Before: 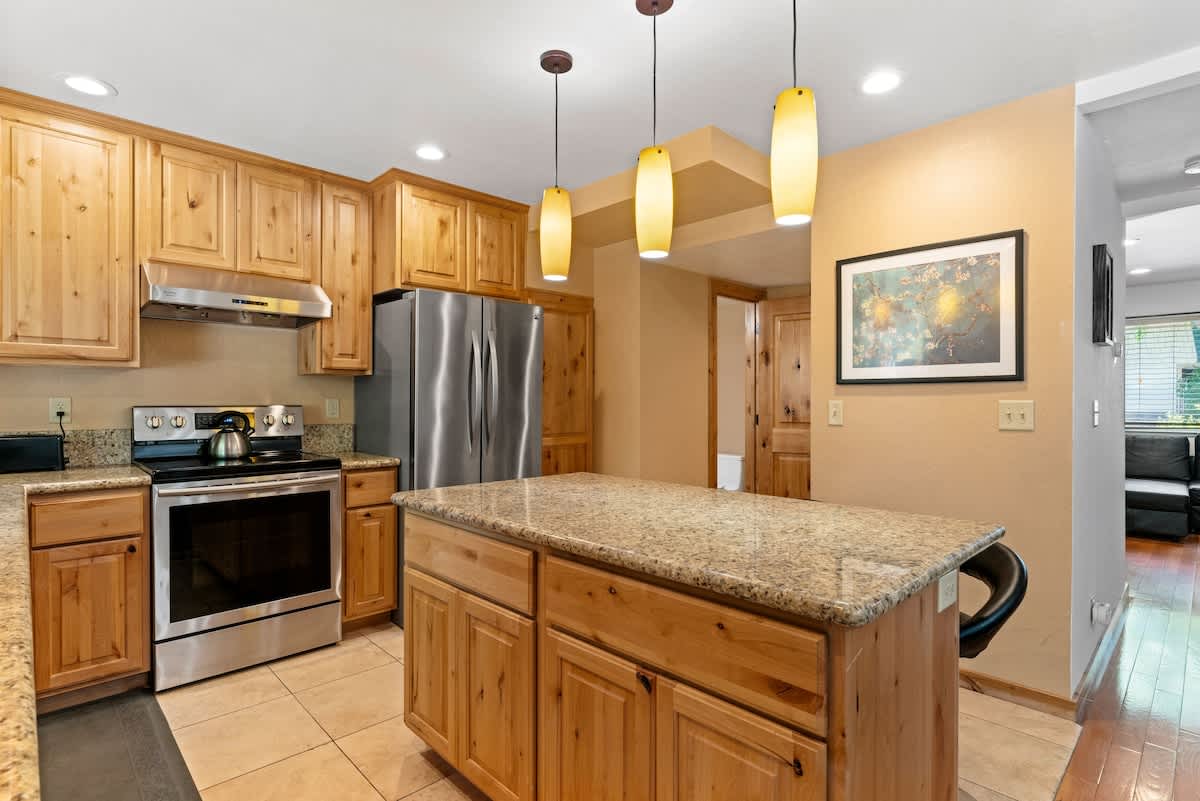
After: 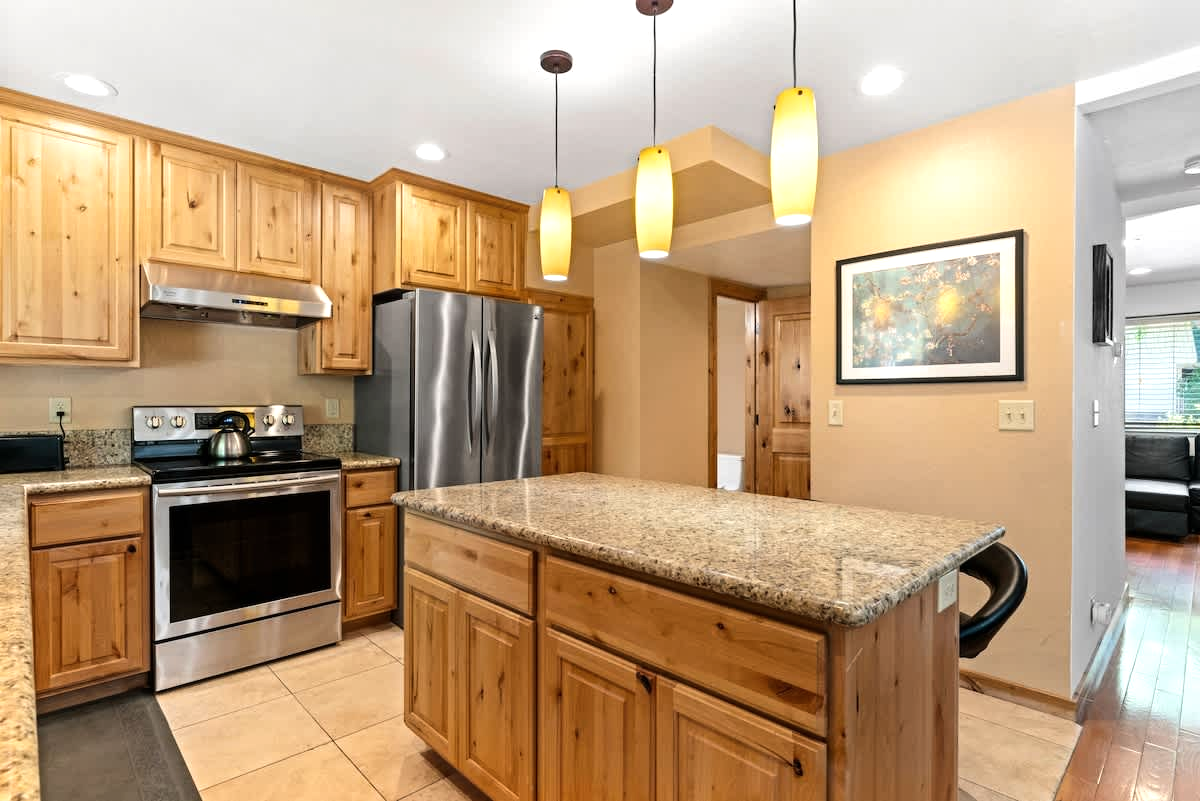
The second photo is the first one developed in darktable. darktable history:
tone equalizer: -8 EV -0.393 EV, -7 EV -0.363 EV, -6 EV -0.371 EV, -5 EV -0.222 EV, -3 EV 0.252 EV, -2 EV 0.34 EV, -1 EV 0.399 EV, +0 EV 0.428 EV, edges refinement/feathering 500, mask exposure compensation -1.57 EV, preserve details no
color correction: highlights b* -0.03, saturation 0.982
